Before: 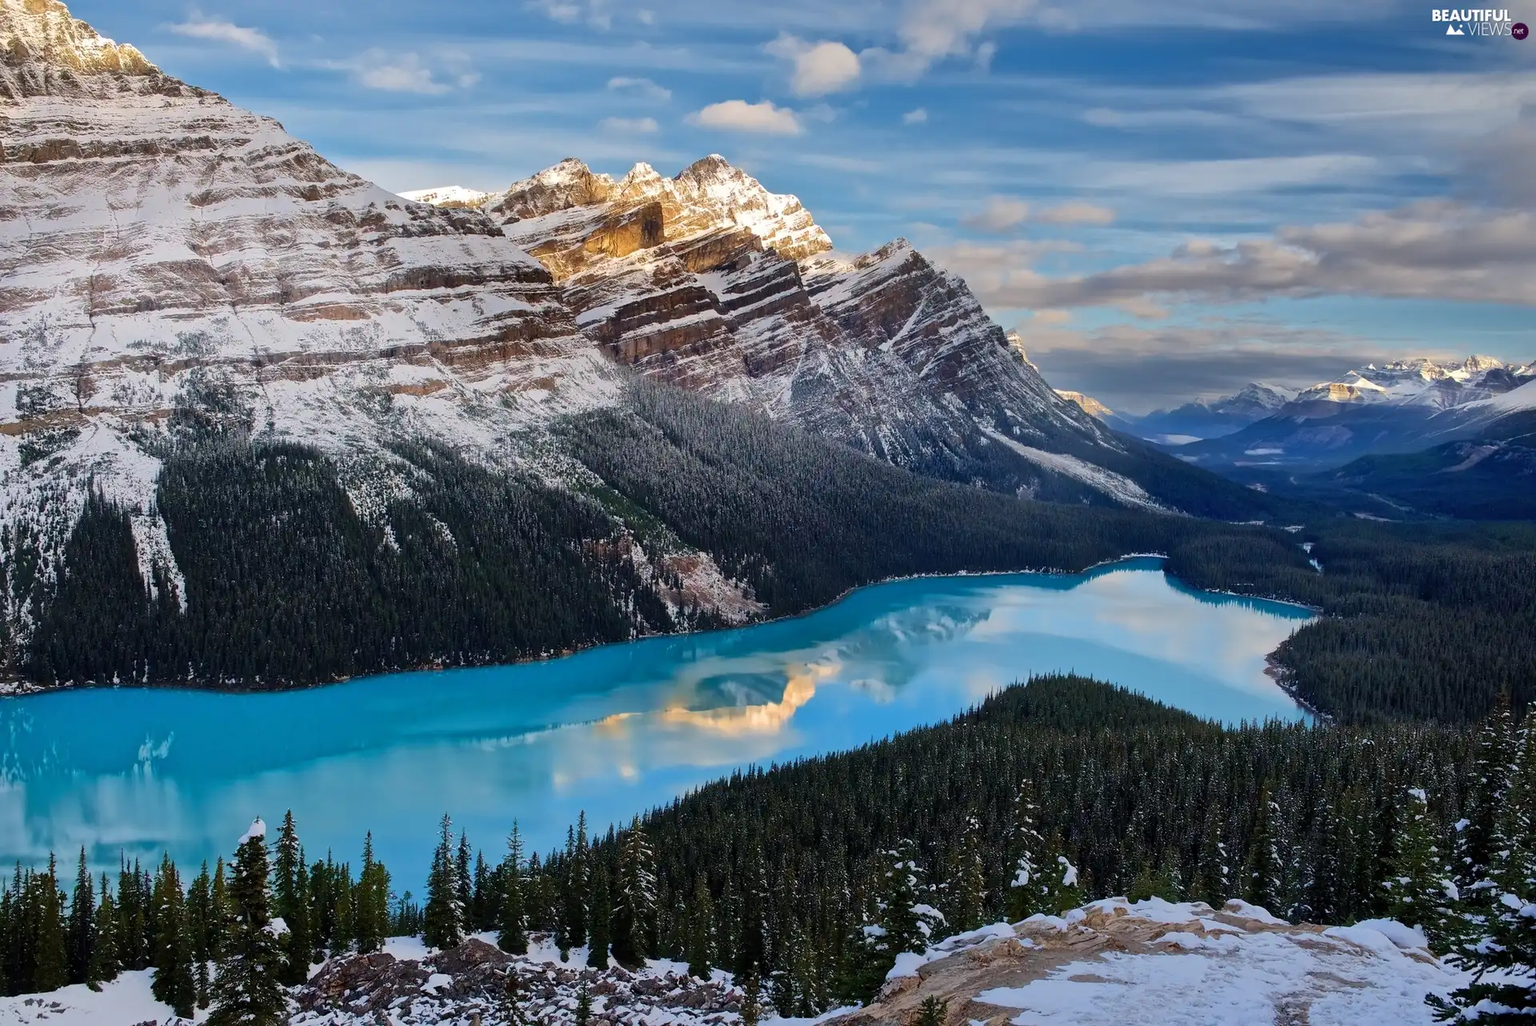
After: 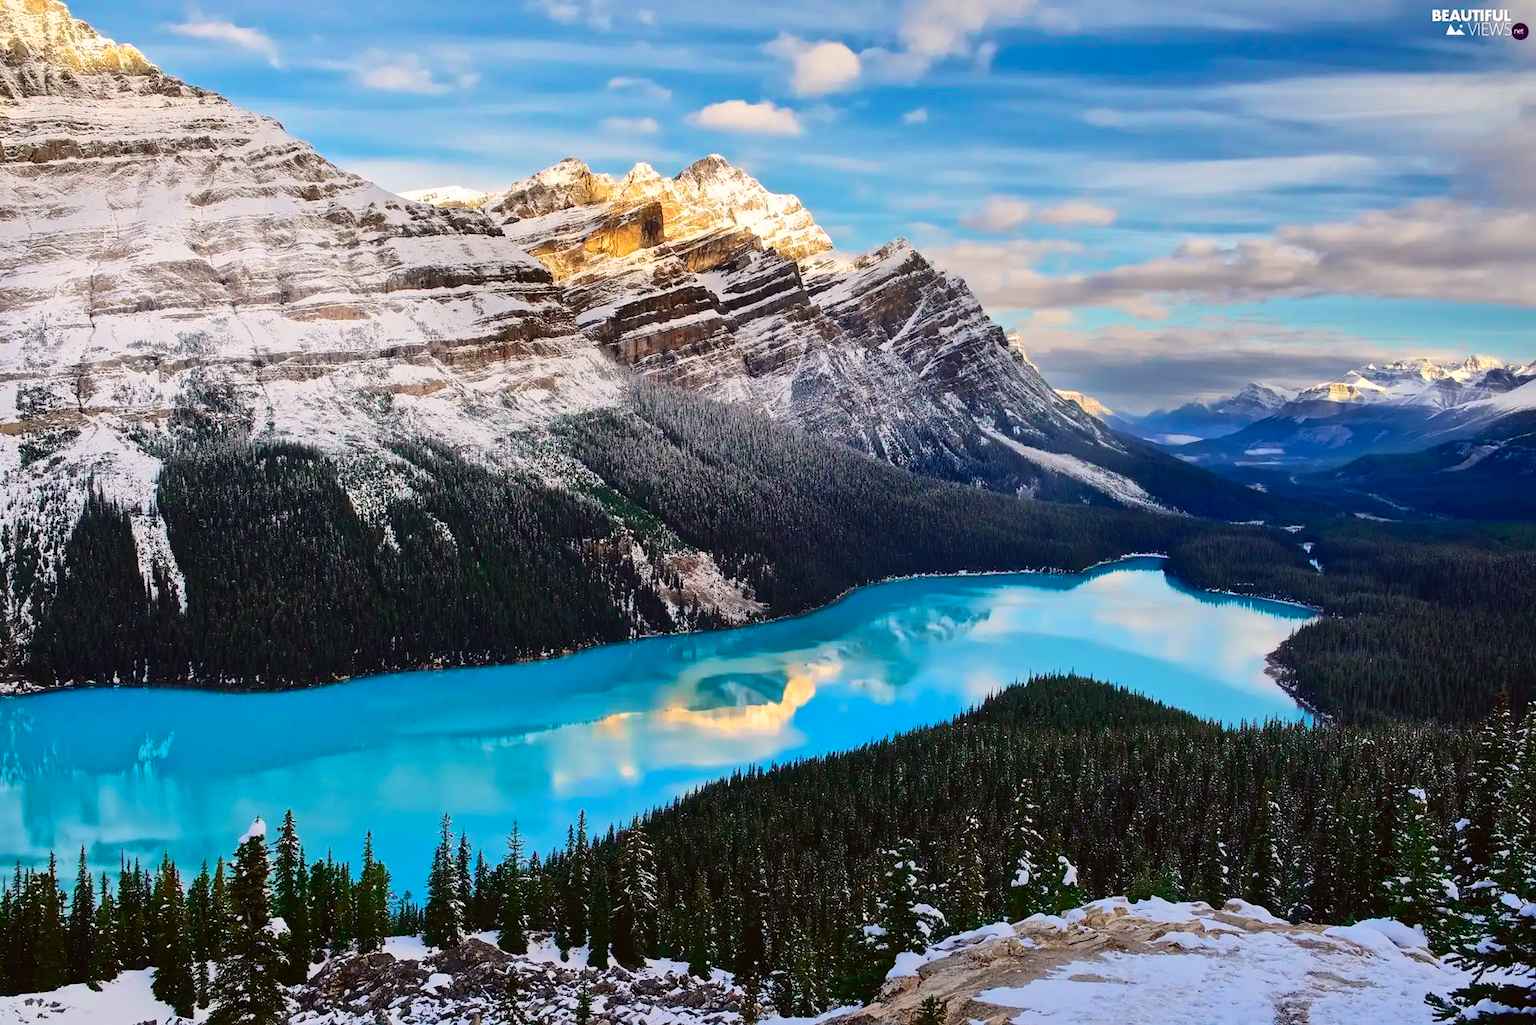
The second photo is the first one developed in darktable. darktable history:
color zones: curves: ch0 [(0, 0.613) (0.01, 0.613) (0.245, 0.448) (0.498, 0.529) (0.642, 0.665) (0.879, 0.777) (0.99, 0.613)]; ch1 [(0, 0) (0.143, 0) (0.286, 0) (0.429, 0) (0.571, 0) (0.714, 0) (0.857, 0)], mix -131.09%
tone curve: curves: ch0 [(0, 0.023) (0.1, 0.084) (0.184, 0.168) (0.45, 0.54) (0.57, 0.683) (0.722, 0.825) (0.877, 0.948) (1, 1)]; ch1 [(0, 0) (0.414, 0.395) (0.453, 0.437) (0.502, 0.509) (0.521, 0.519) (0.573, 0.568) (0.618, 0.61) (0.654, 0.642) (1, 1)]; ch2 [(0, 0) (0.421, 0.43) (0.45, 0.463) (0.492, 0.504) (0.511, 0.519) (0.557, 0.557) (0.602, 0.605) (1, 1)], color space Lab, independent channels, preserve colors none
